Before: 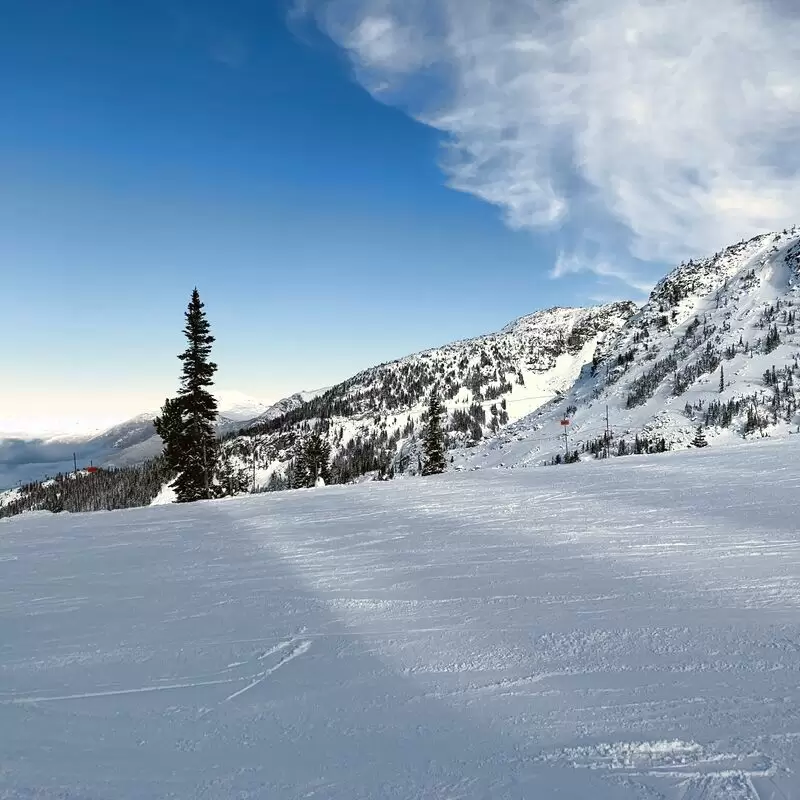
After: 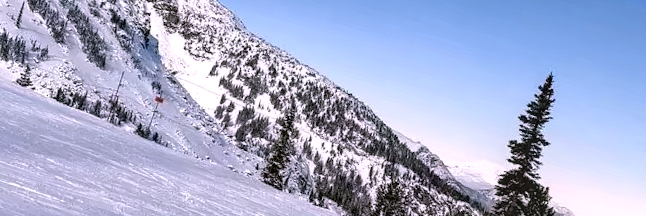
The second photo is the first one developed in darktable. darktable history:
crop and rotate: angle 16.12°, top 30.835%, bottom 35.653%
local contrast: on, module defaults
white balance: red 1.066, blue 1.119
